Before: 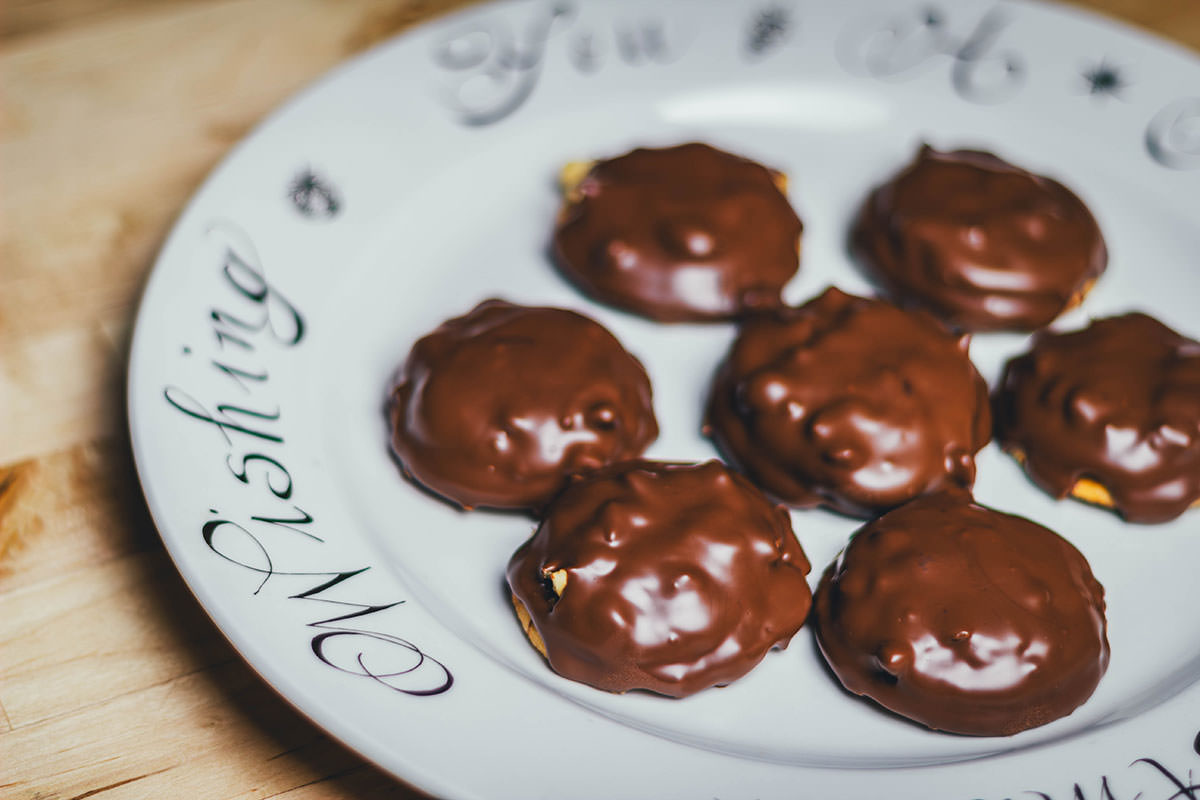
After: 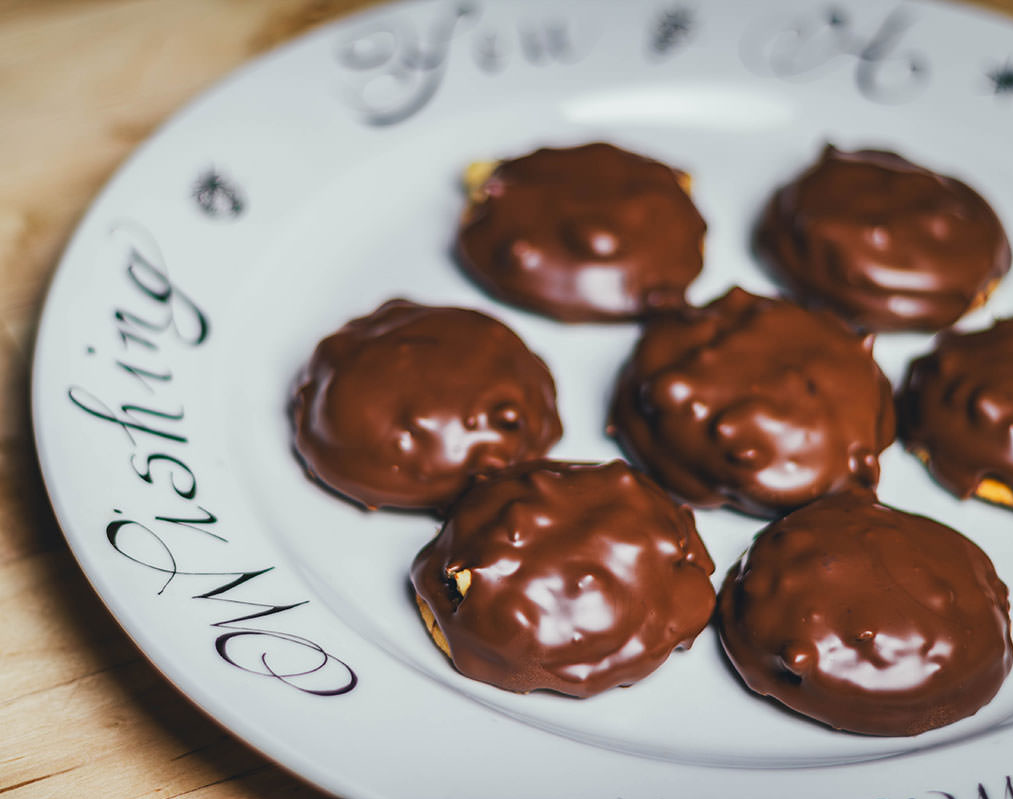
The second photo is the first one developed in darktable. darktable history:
crop: left 8.066%, right 7.46%
